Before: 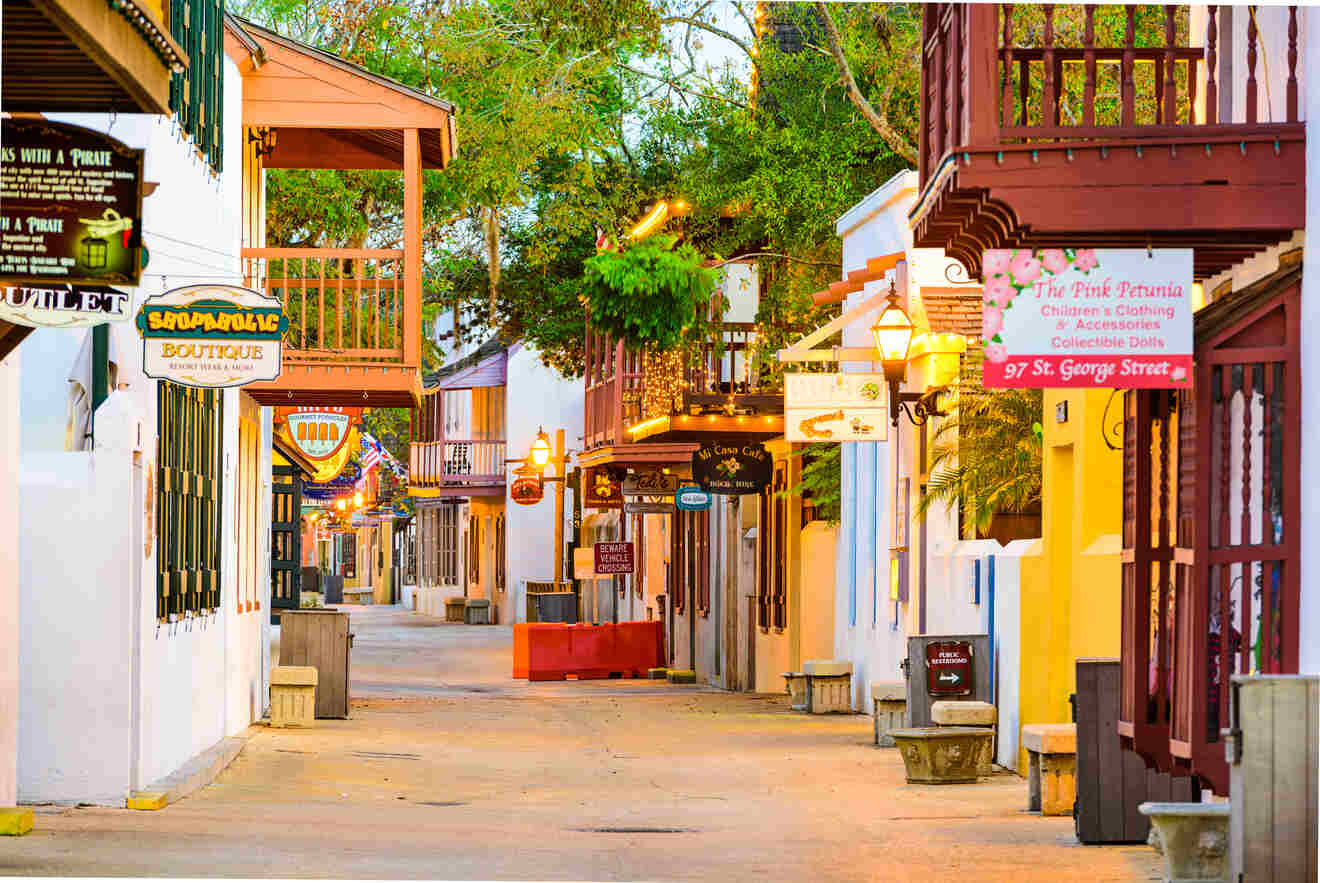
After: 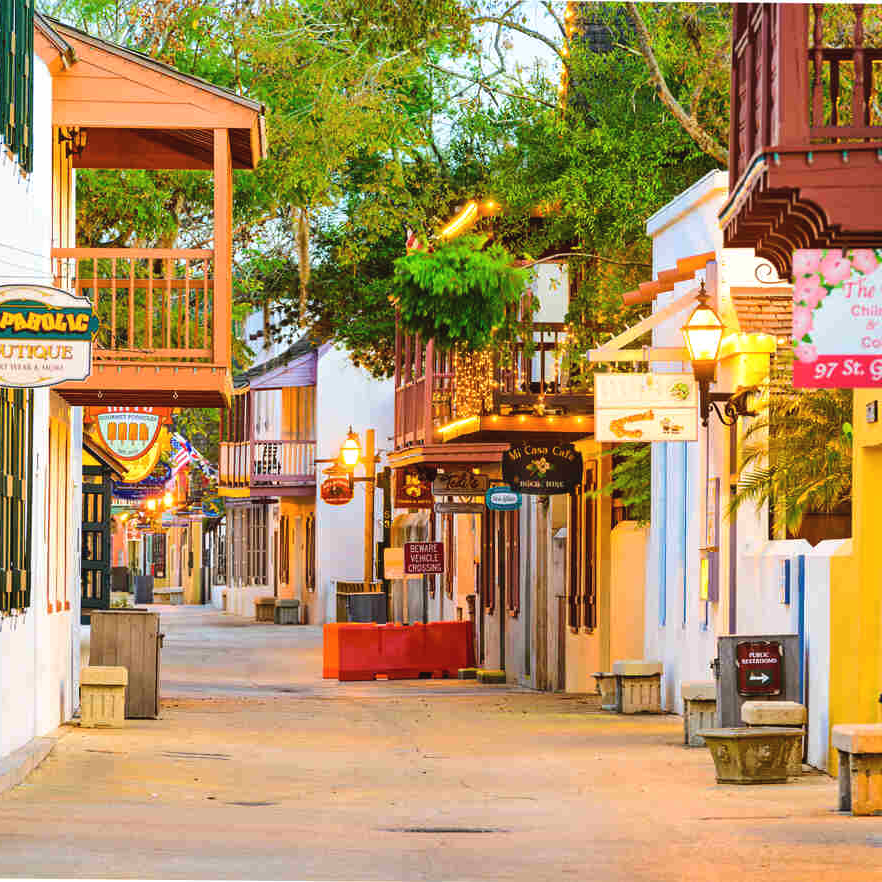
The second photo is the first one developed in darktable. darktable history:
exposure: black level correction -0.003, exposure 0.035 EV, compensate highlight preservation false
crop and rotate: left 14.466%, right 18.679%
